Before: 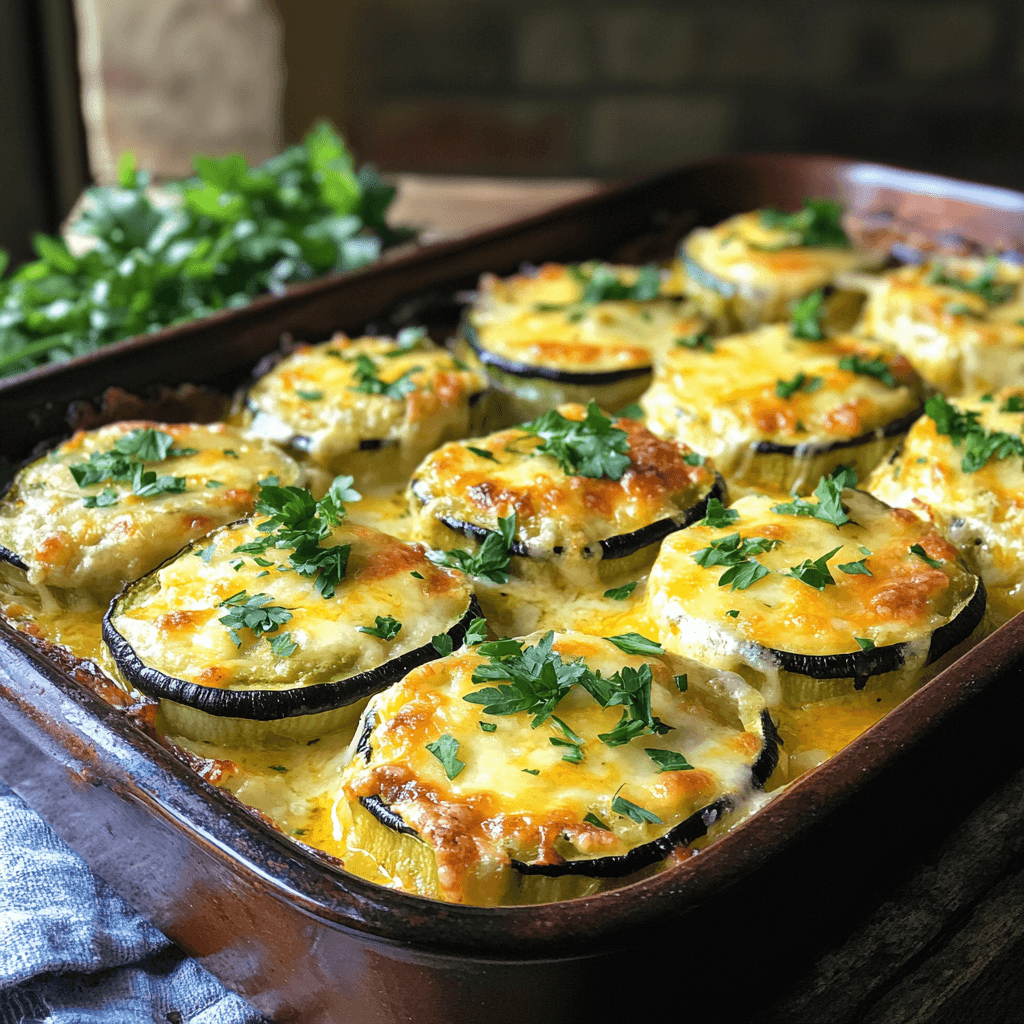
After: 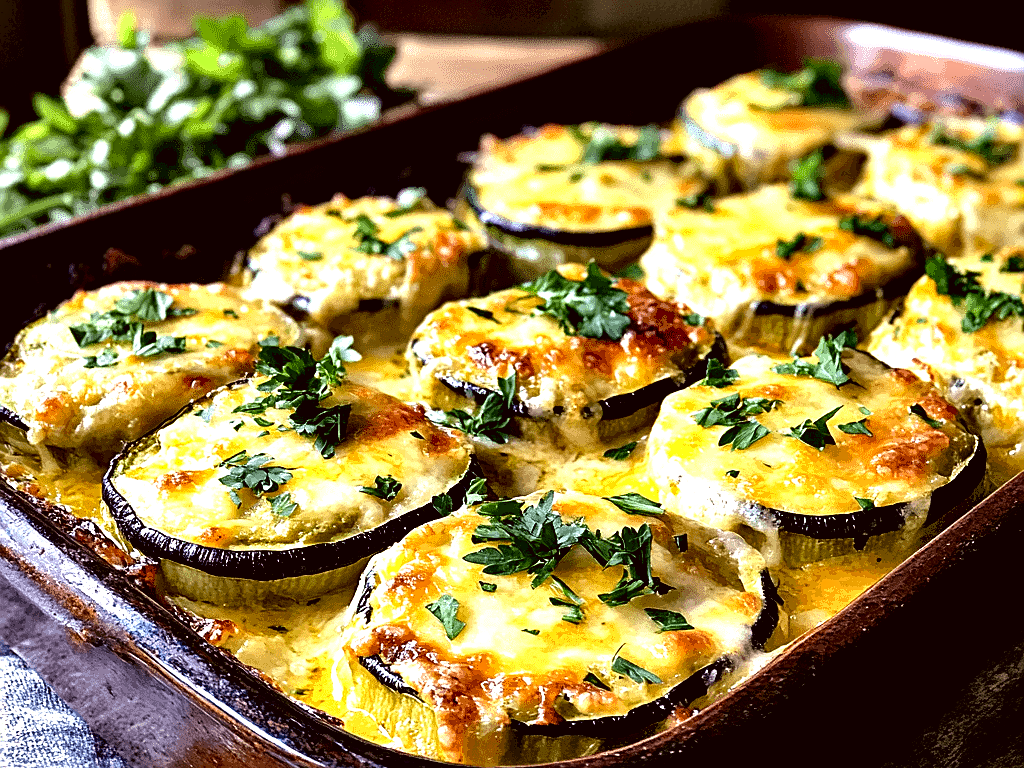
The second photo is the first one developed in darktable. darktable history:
crop: top 13.739%, bottom 11.171%
sharpen: on, module defaults
contrast equalizer: octaves 7, y [[0.627 ×6], [0.563 ×6], [0 ×6], [0 ×6], [0 ×6]]
color balance rgb: power › luminance 0.865%, power › chroma 0.372%, power › hue 31.3°, perceptual saturation grading › global saturation 0.552%
color correction: highlights a* 6.36, highlights b* 7.89, shadows a* 6.17, shadows b* 7.47, saturation 0.928
local contrast: mode bilateral grid, contrast 20, coarseness 51, detail 119%, midtone range 0.2
exposure: black level correction 0.009, exposure 0.118 EV, compensate highlight preservation false
